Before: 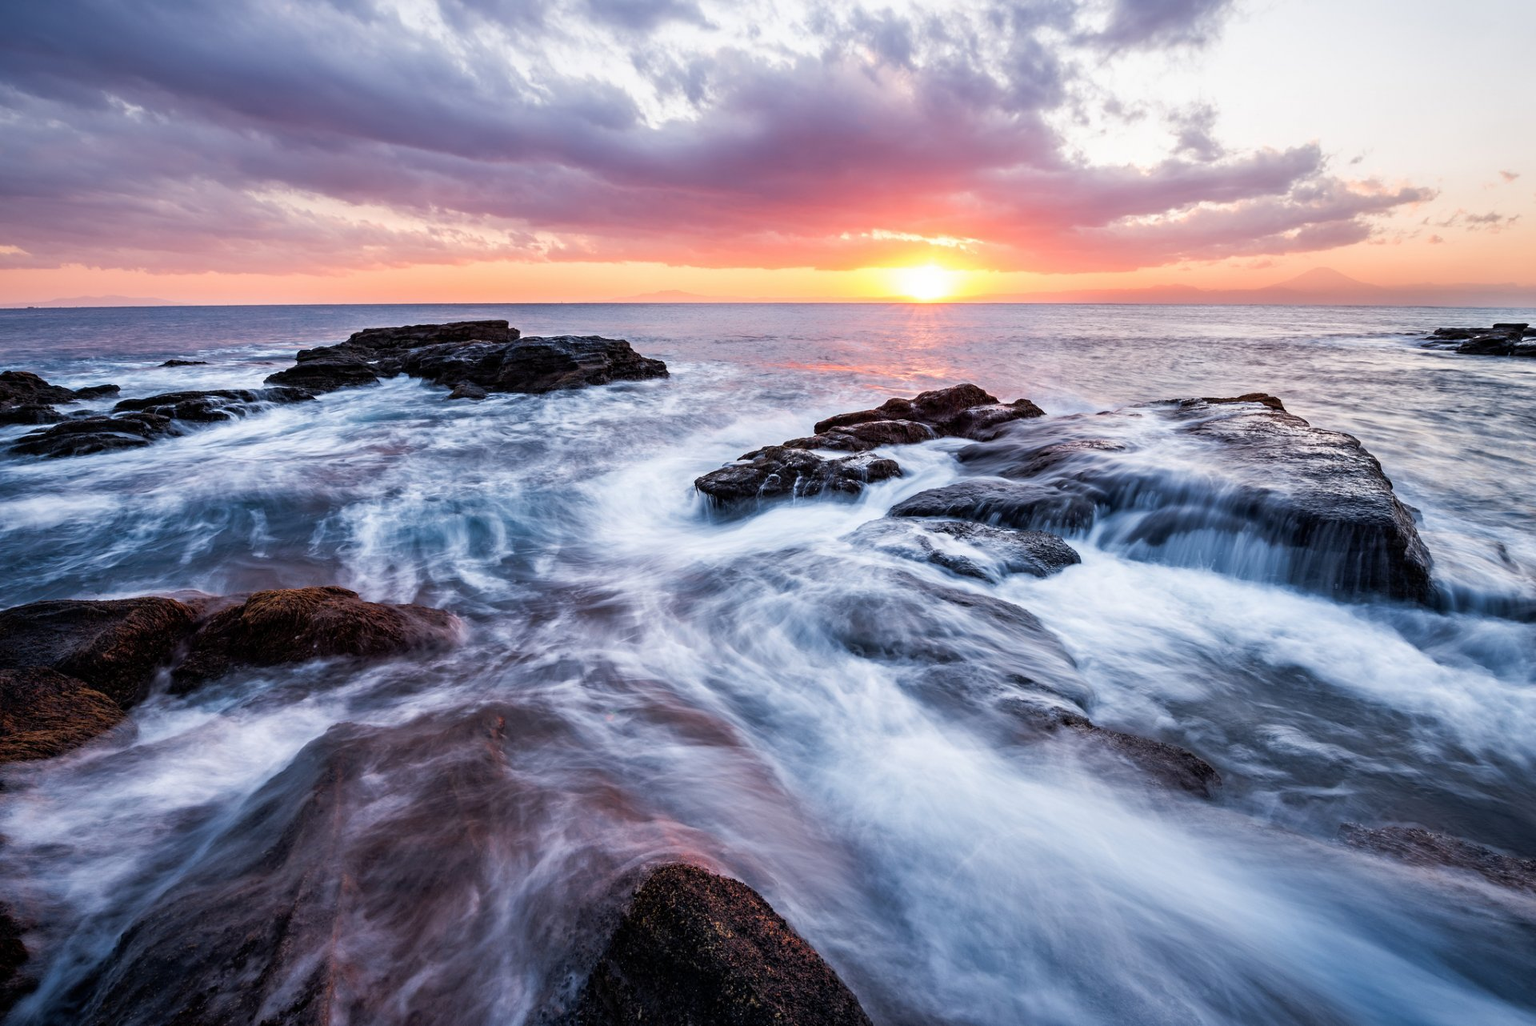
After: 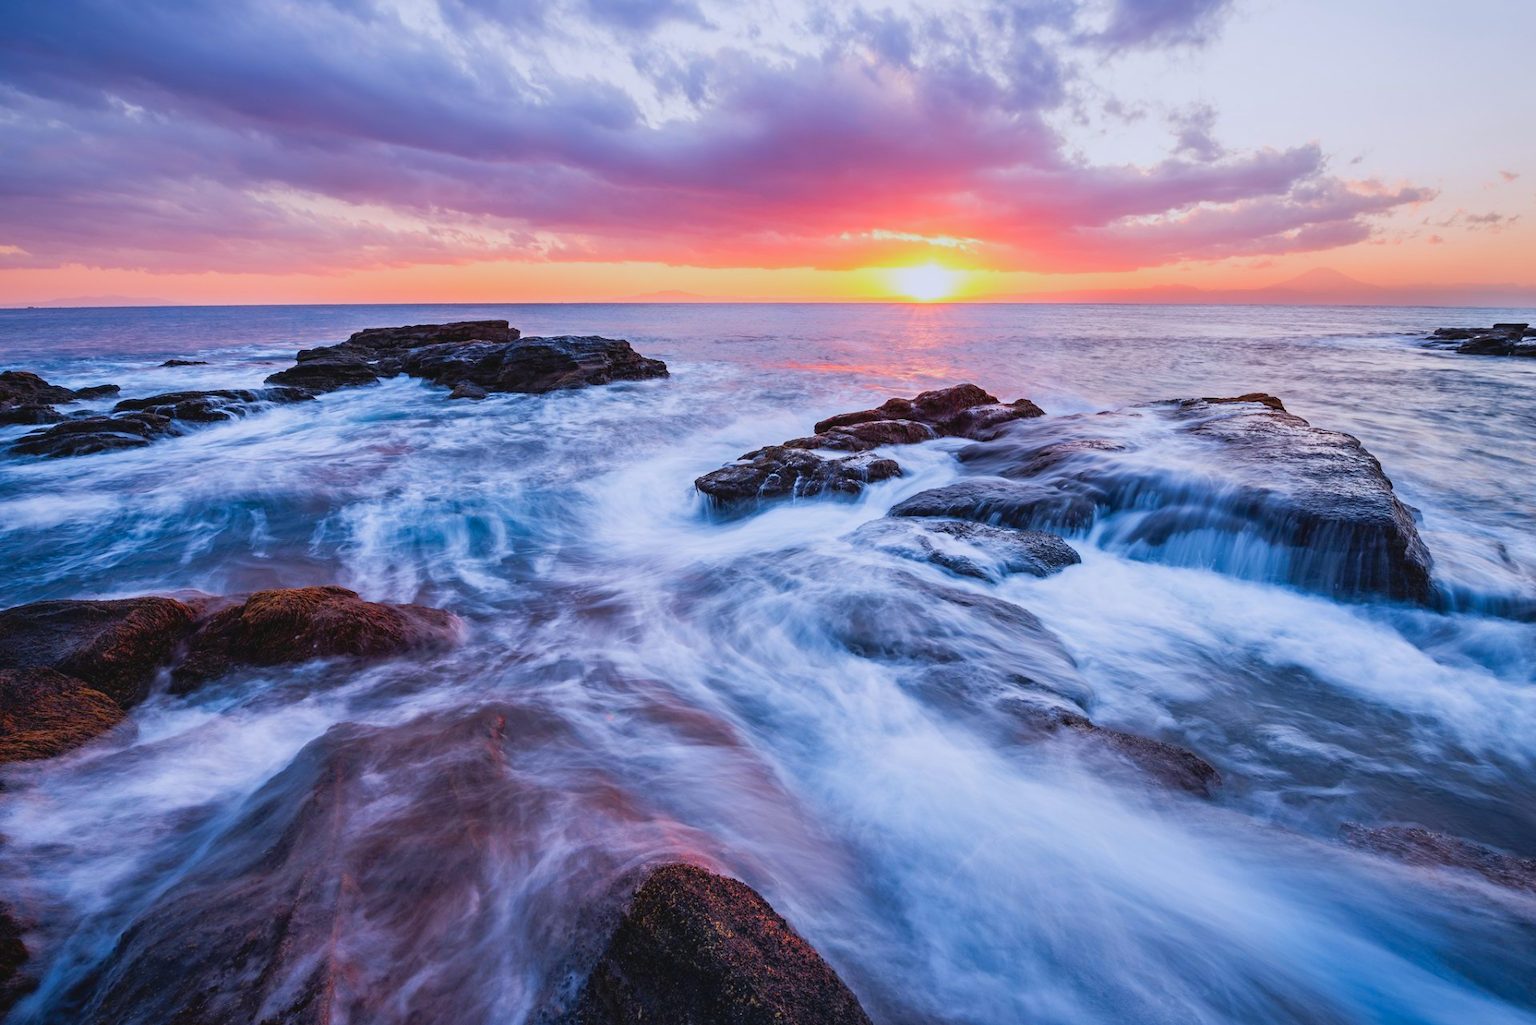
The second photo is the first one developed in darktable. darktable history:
color calibration: illuminant as shot in camera, x 0.358, y 0.373, temperature 4628.91 K
contrast brightness saturation: contrast 0.085, saturation 0.204
color balance rgb: global offset › luminance 0.249%, global offset › hue 169.92°, perceptual saturation grading › global saturation 14.869%, contrast -20.307%
